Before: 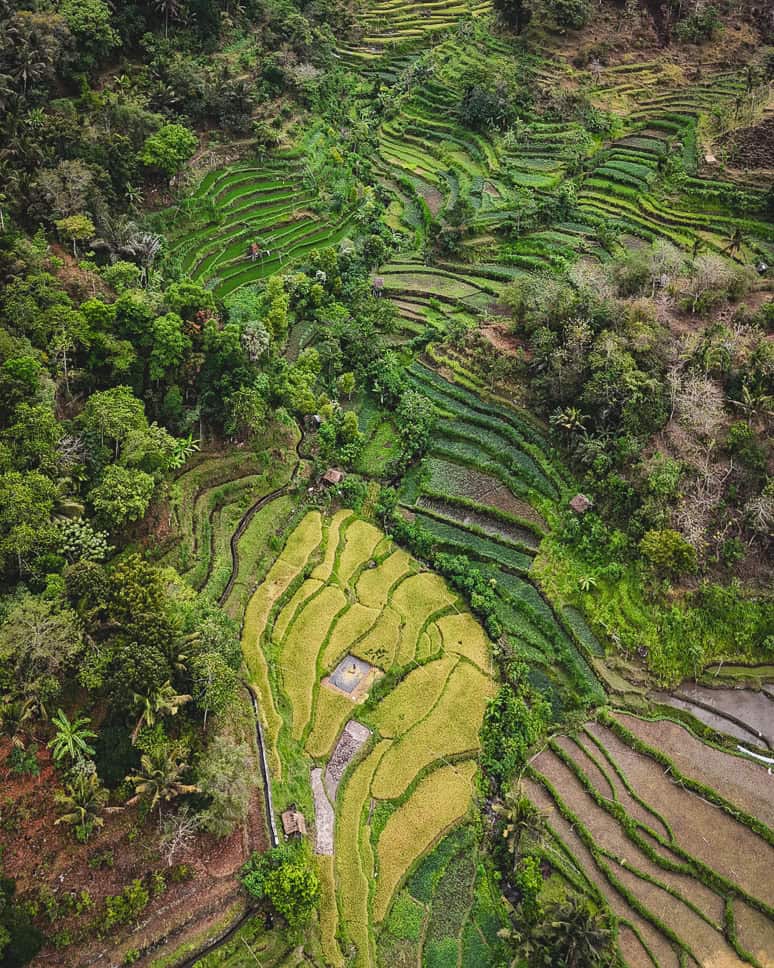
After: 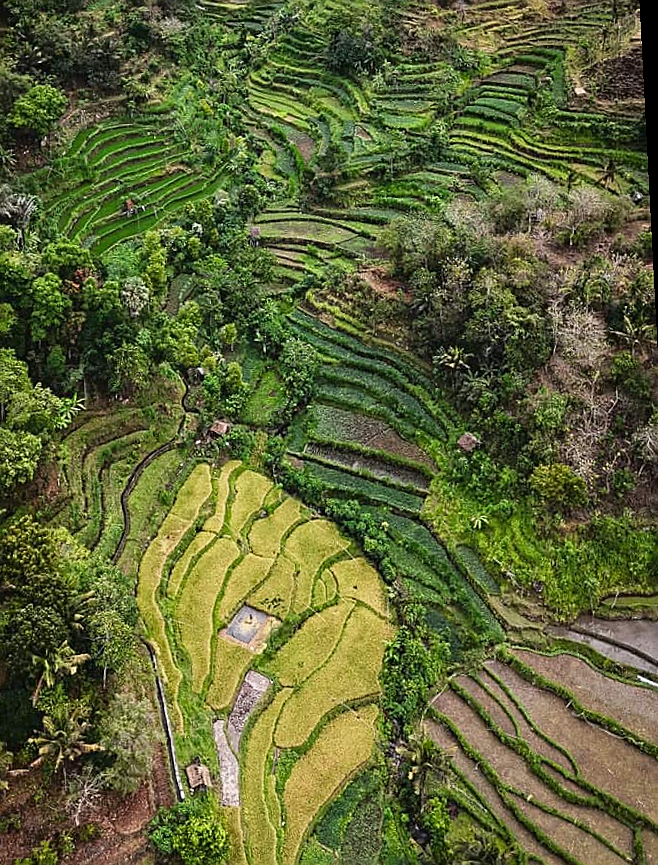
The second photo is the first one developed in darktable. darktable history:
crop and rotate: left 14.584%
shadows and highlights: shadows -62.32, white point adjustment -5.22, highlights 61.59
rotate and perspective: rotation -3°, crop left 0.031, crop right 0.968, crop top 0.07, crop bottom 0.93
sharpen: on, module defaults
